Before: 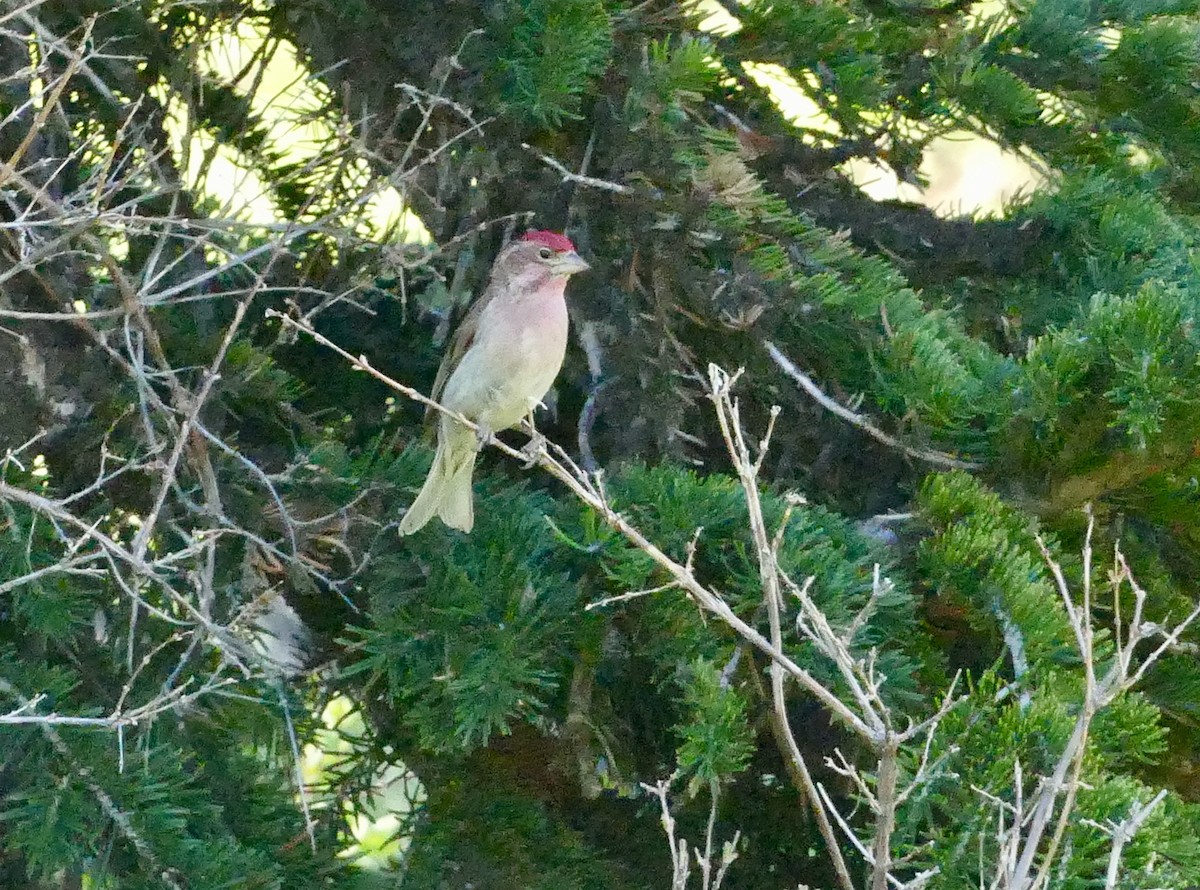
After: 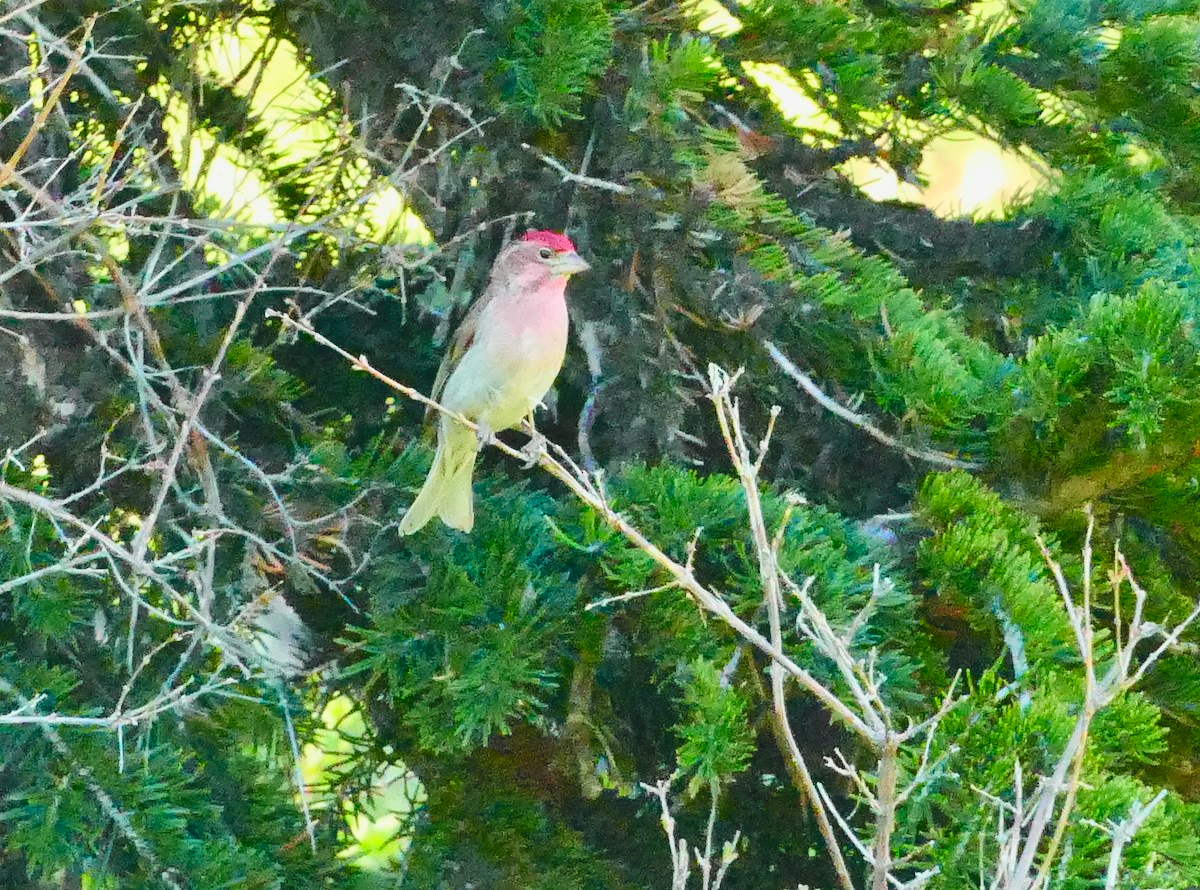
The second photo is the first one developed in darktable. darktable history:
exposure: black level correction -0.014, exposure -0.193 EV, compensate highlight preservation false
tone curve: curves: ch0 [(0, 0.014) (0.12, 0.096) (0.386, 0.49) (0.54, 0.684) (0.751, 0.855) (0.89, 0.943) (0.998, 0.989)]; ch1 [(0, 0) (0.133, 0.099) (0.437, 0.41) (0.5, 0.5) (0.517, 0.536) (0.548, 0.575) (0.582, 0.639) (0.627, 0.692) (0.836, 0.868) (1, 1)]; ch2 [(0, 0) (0.374, 0.341) (0.456, 0.443) (0.478, 0.49) (0.501, 0.5) (0.528, 0.538) (0.55, 0.6) (0.572, 0.633) (0.702, 0.775) (1, 1)], color space Lab, independent channels, preserve colors none
